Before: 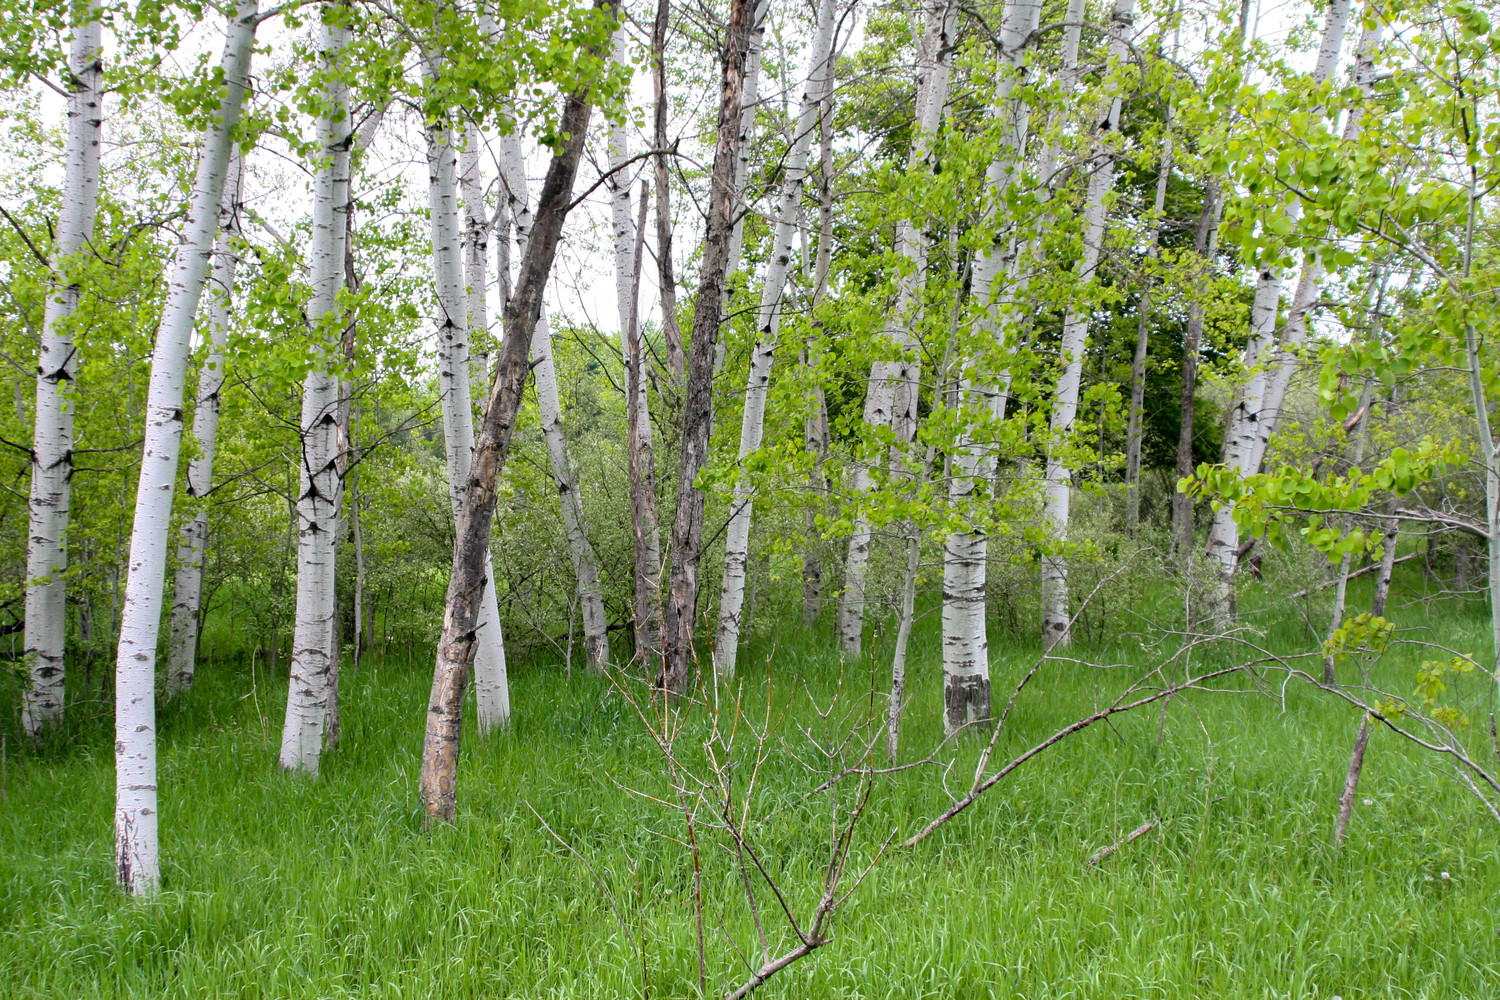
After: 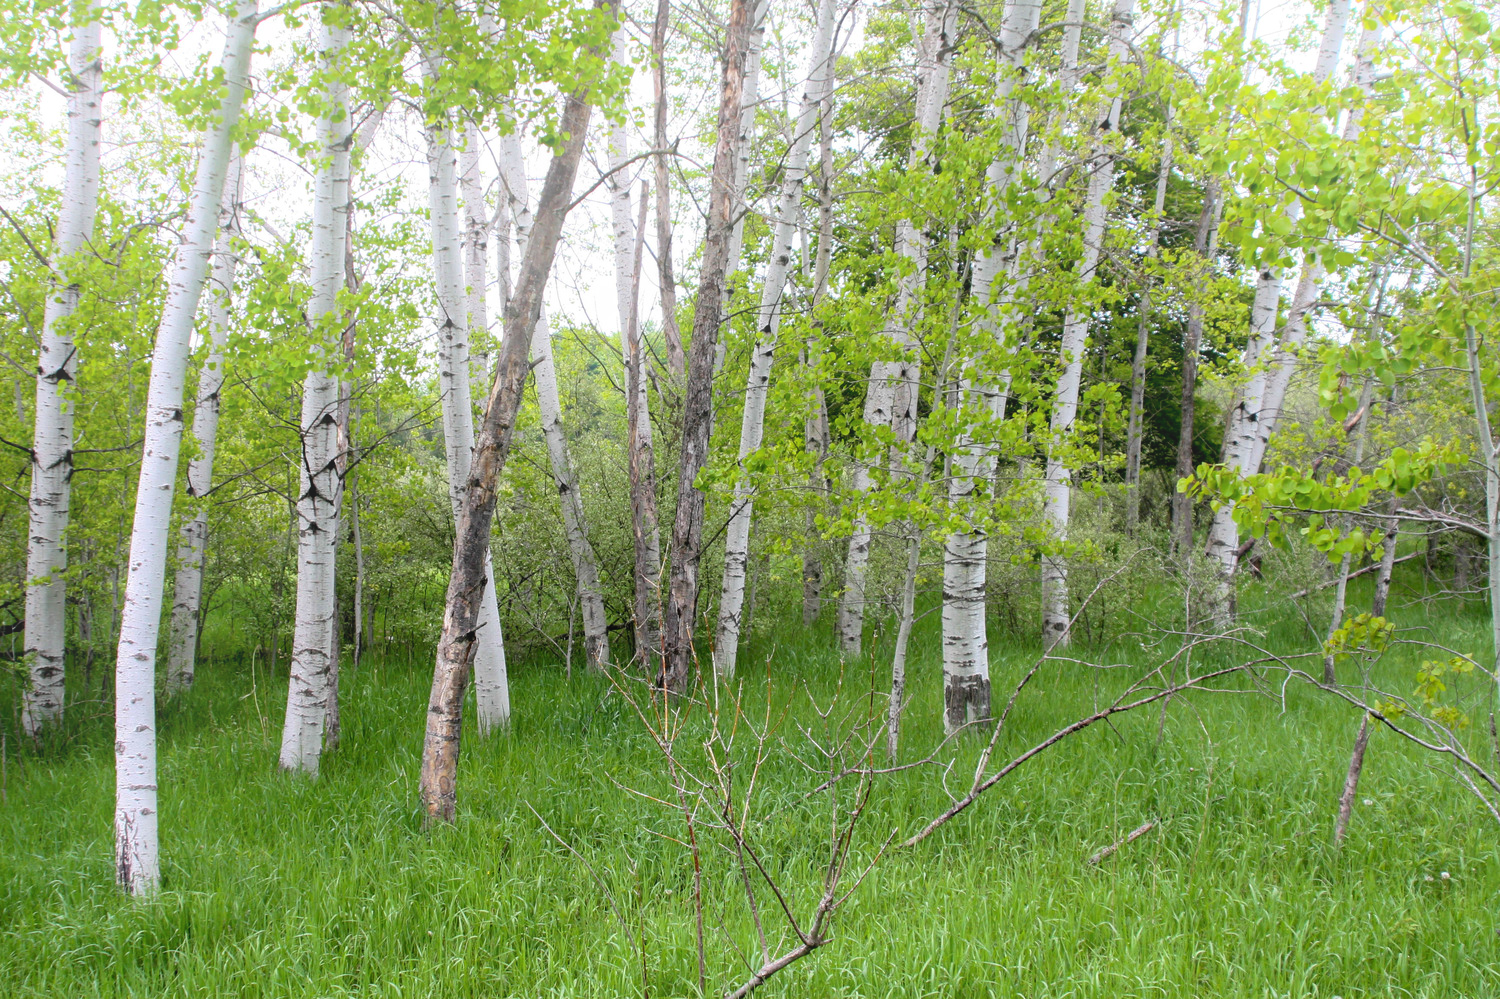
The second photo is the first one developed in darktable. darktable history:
bloom: on, module defaults
crop: bottom 0.071%
